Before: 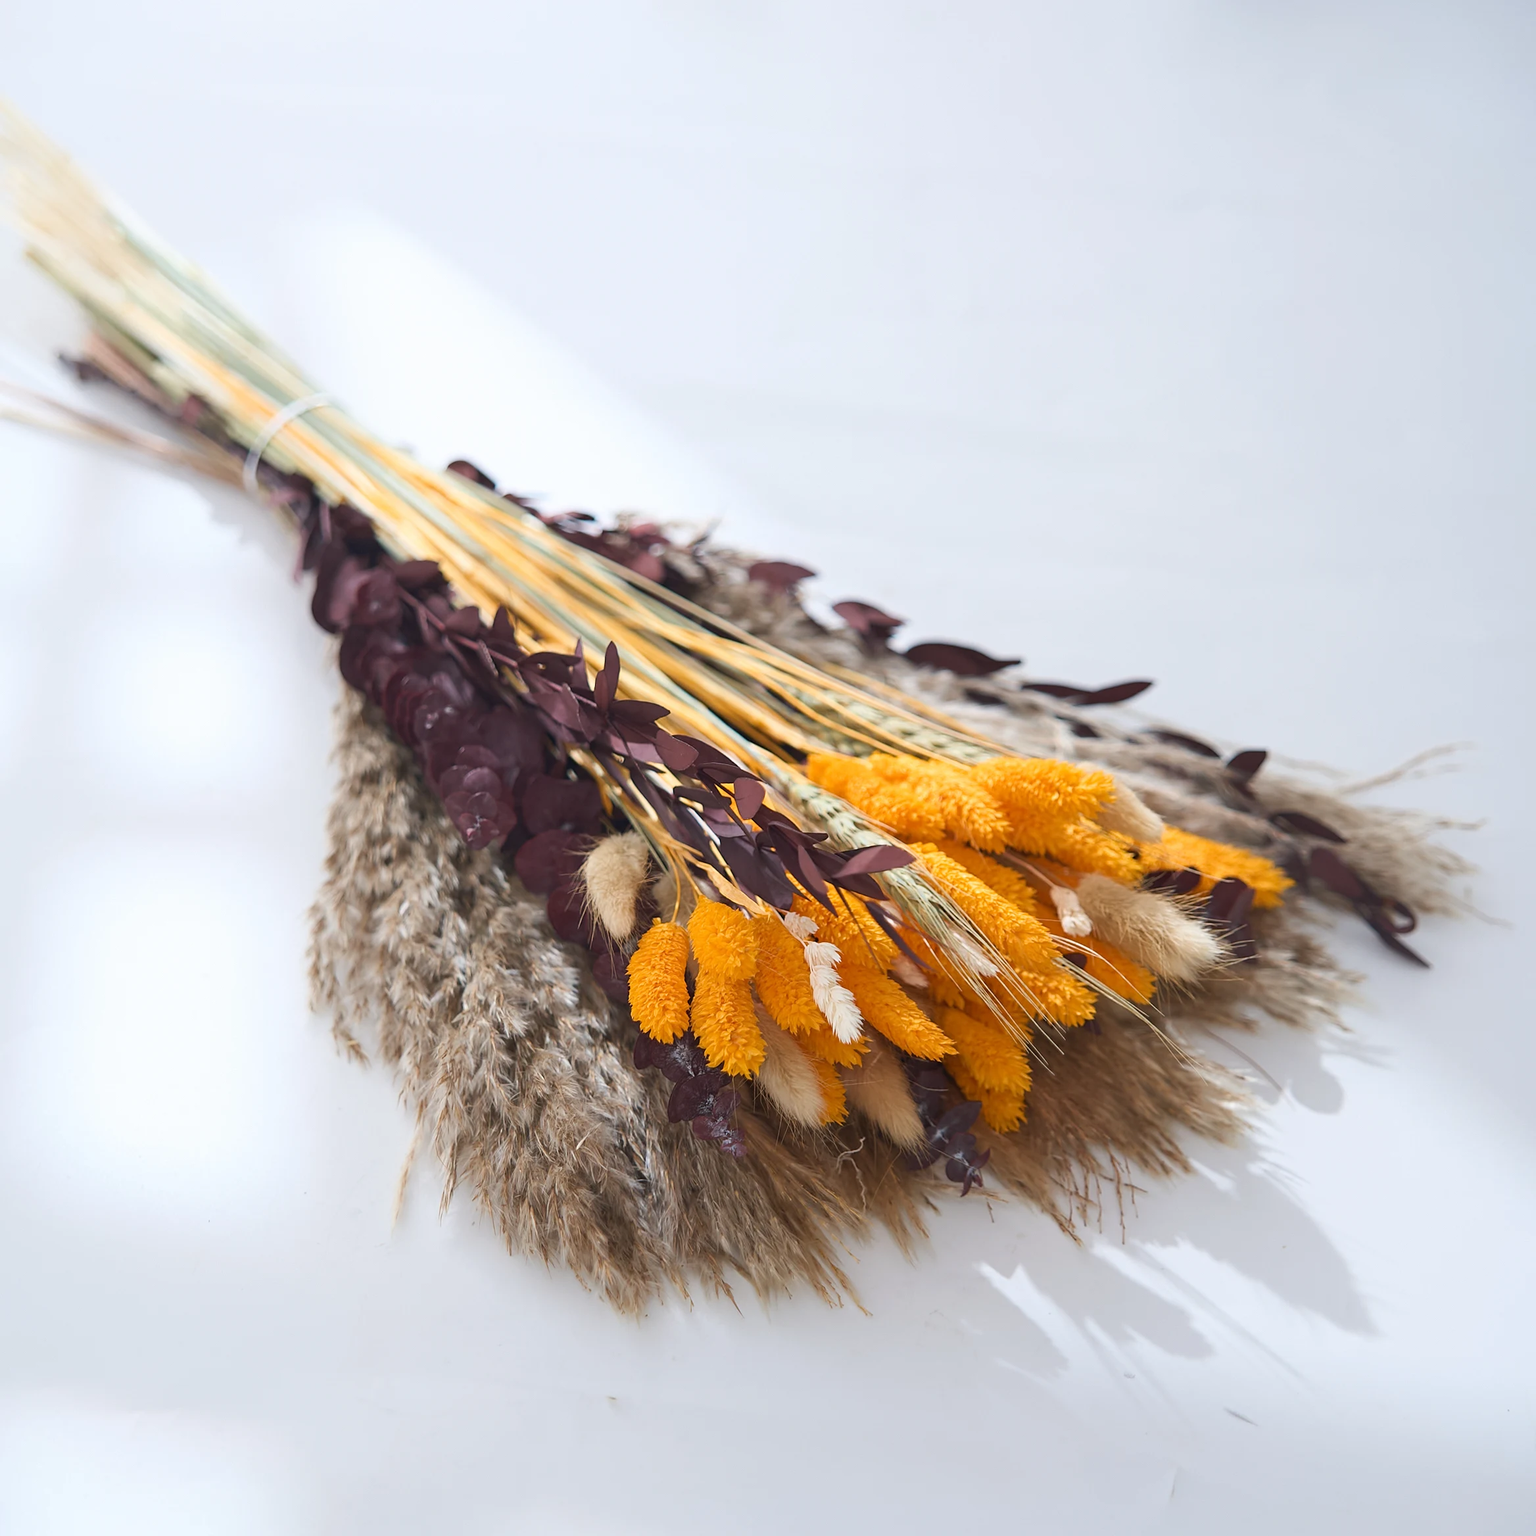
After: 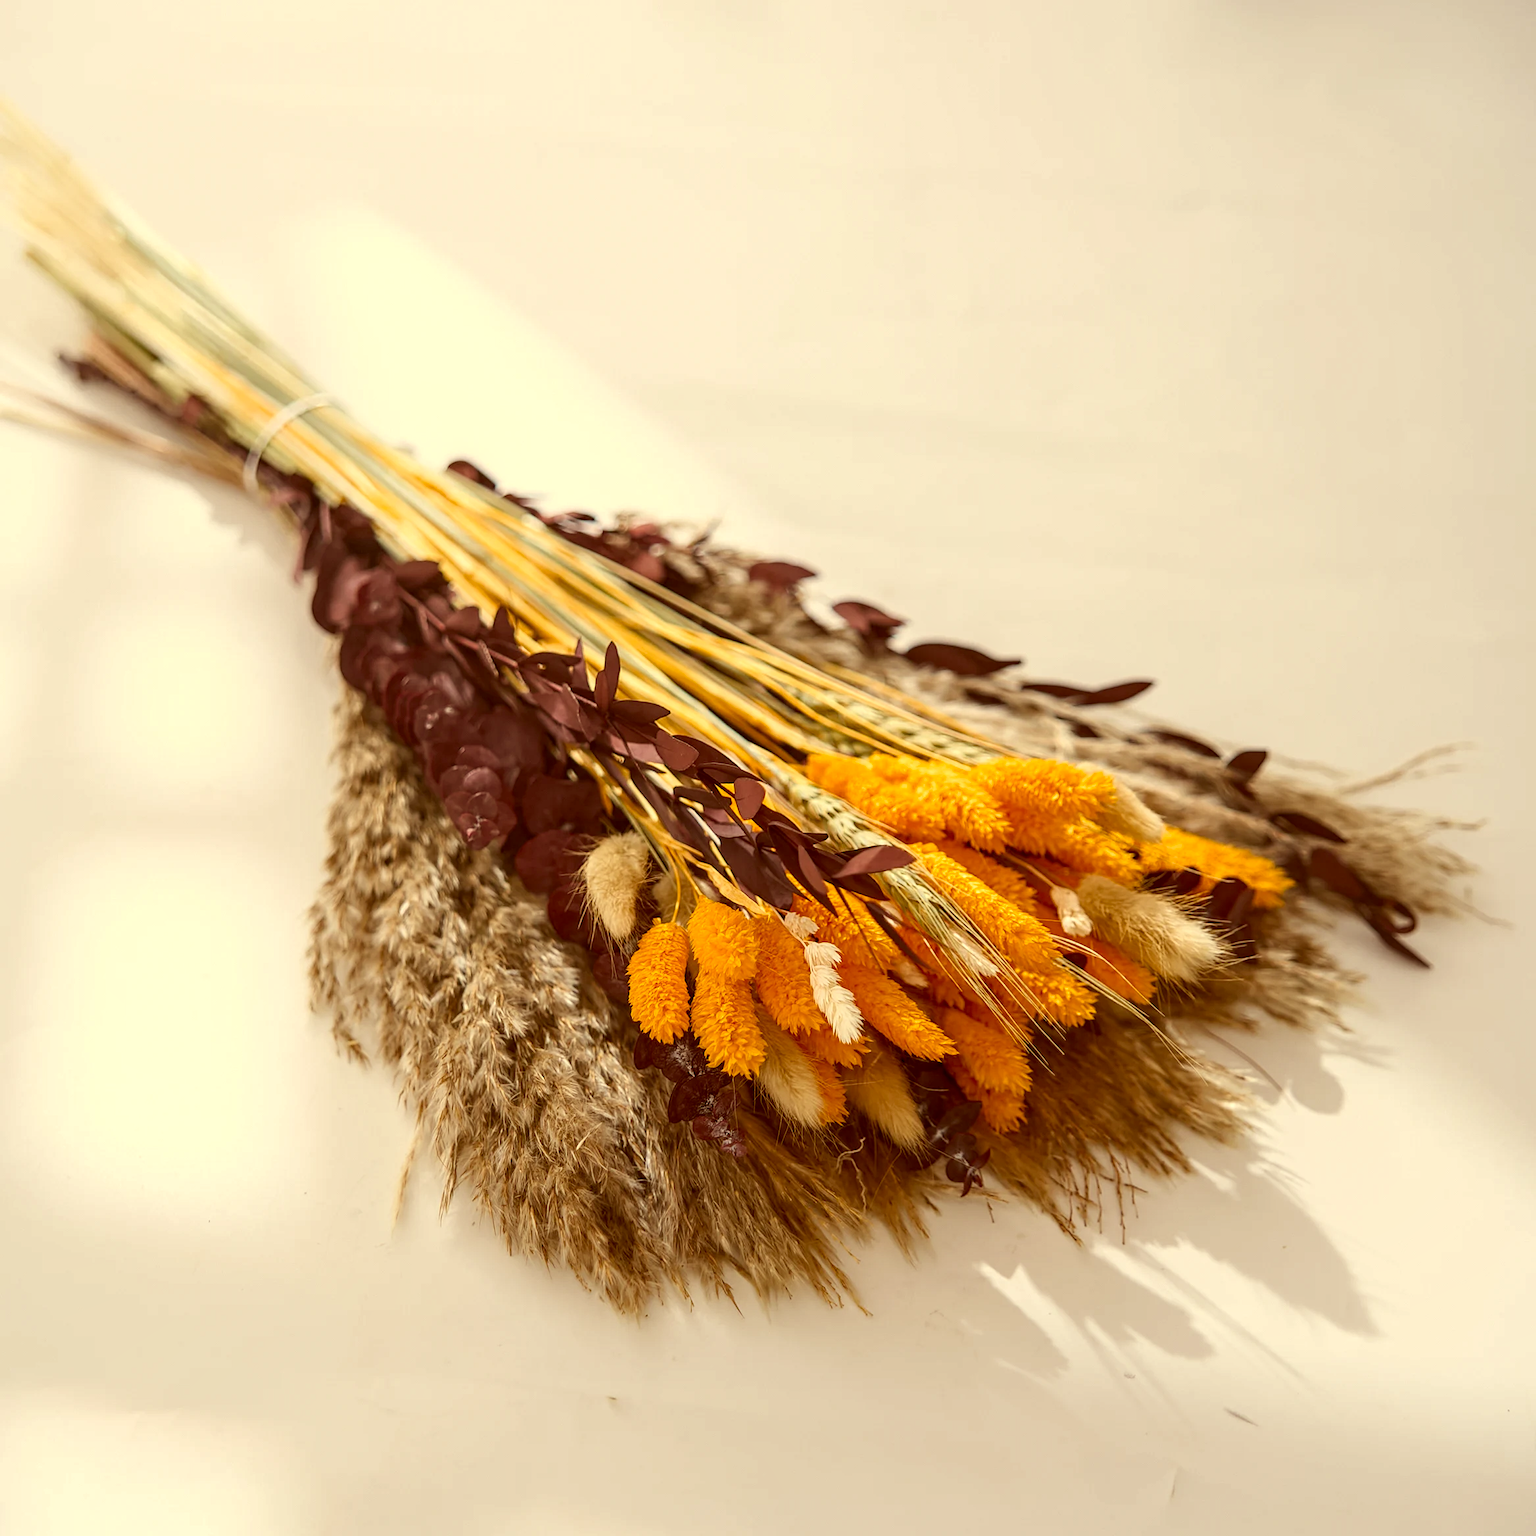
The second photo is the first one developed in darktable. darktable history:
color correction: highlights a* 1.18, highlights b* 24.81, shadows a* 15.77, shadows b* 24.29
local contrast: highlights 61%, detail 143%, midtone range 0.435
